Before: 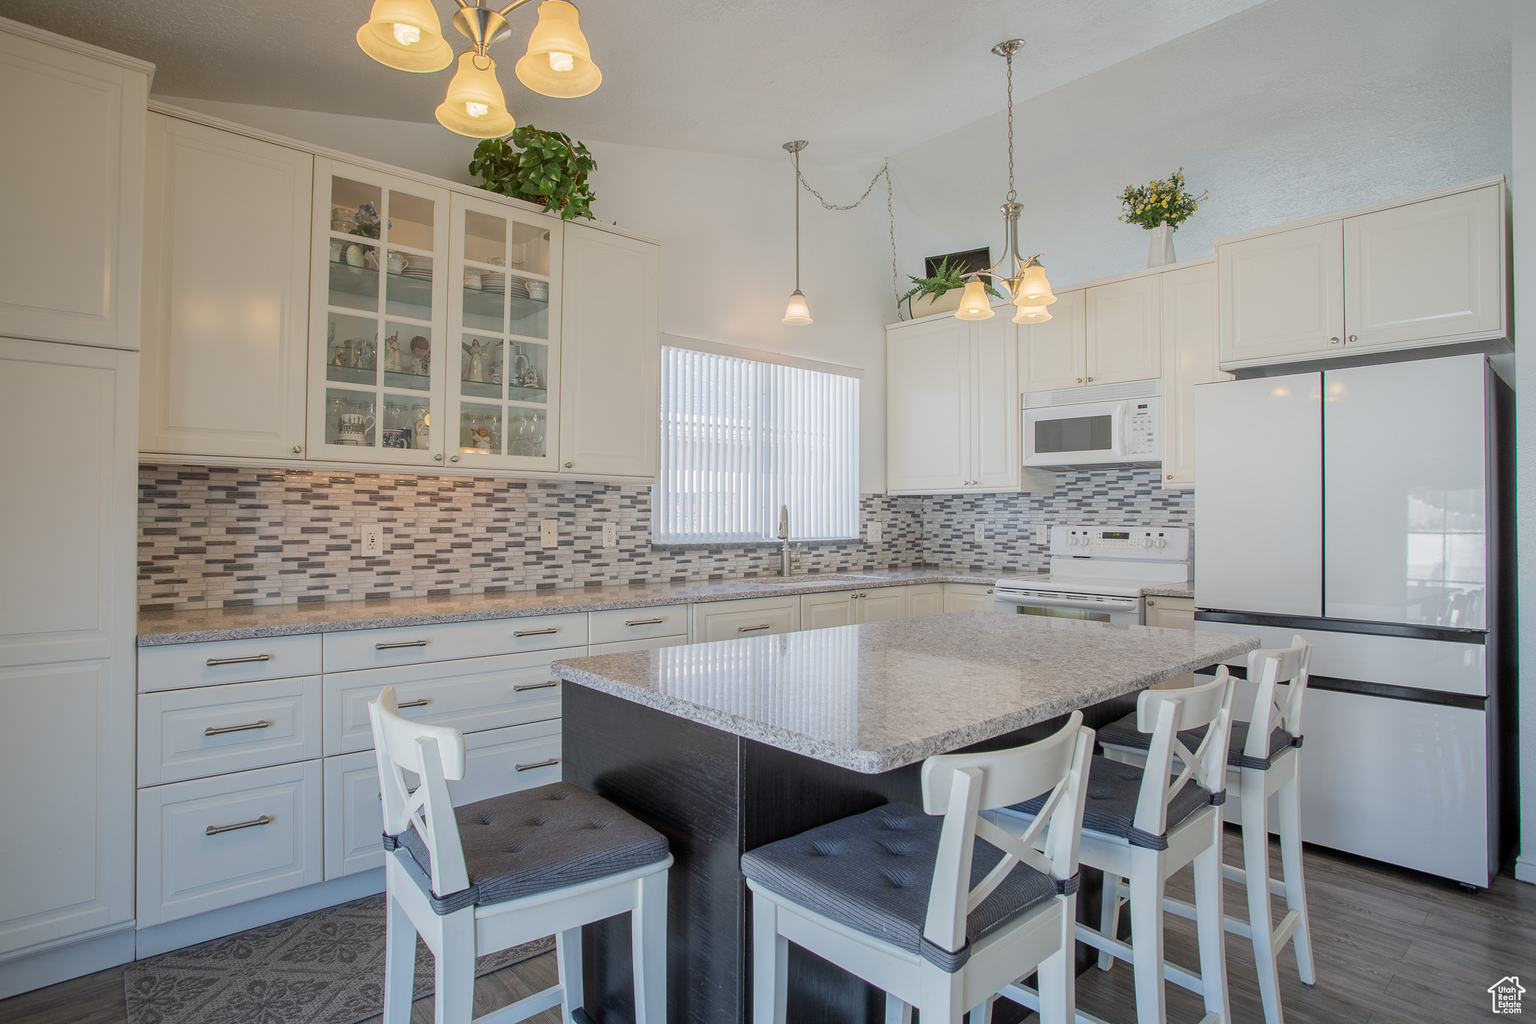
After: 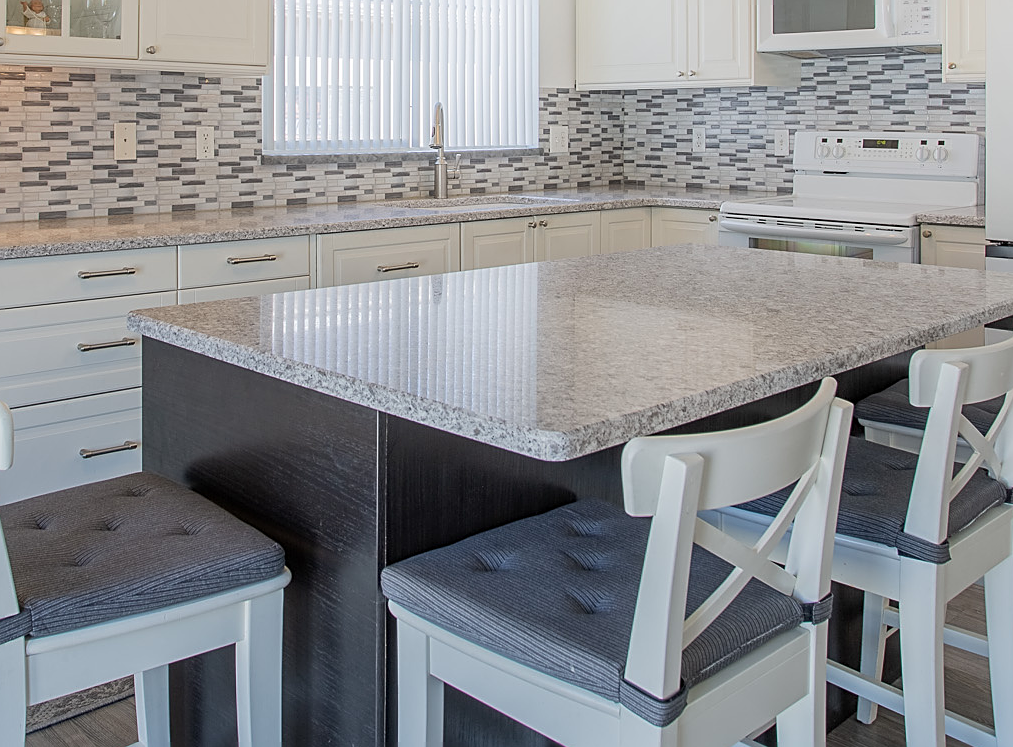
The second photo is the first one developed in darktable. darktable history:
sharpen: on, module defaults
crop: left 29.672%, top 41.786%, right 20.851%, bottom 3.487%
shadows and highlights: shadows -23.08, highlights 46.15, soften with gaussian
